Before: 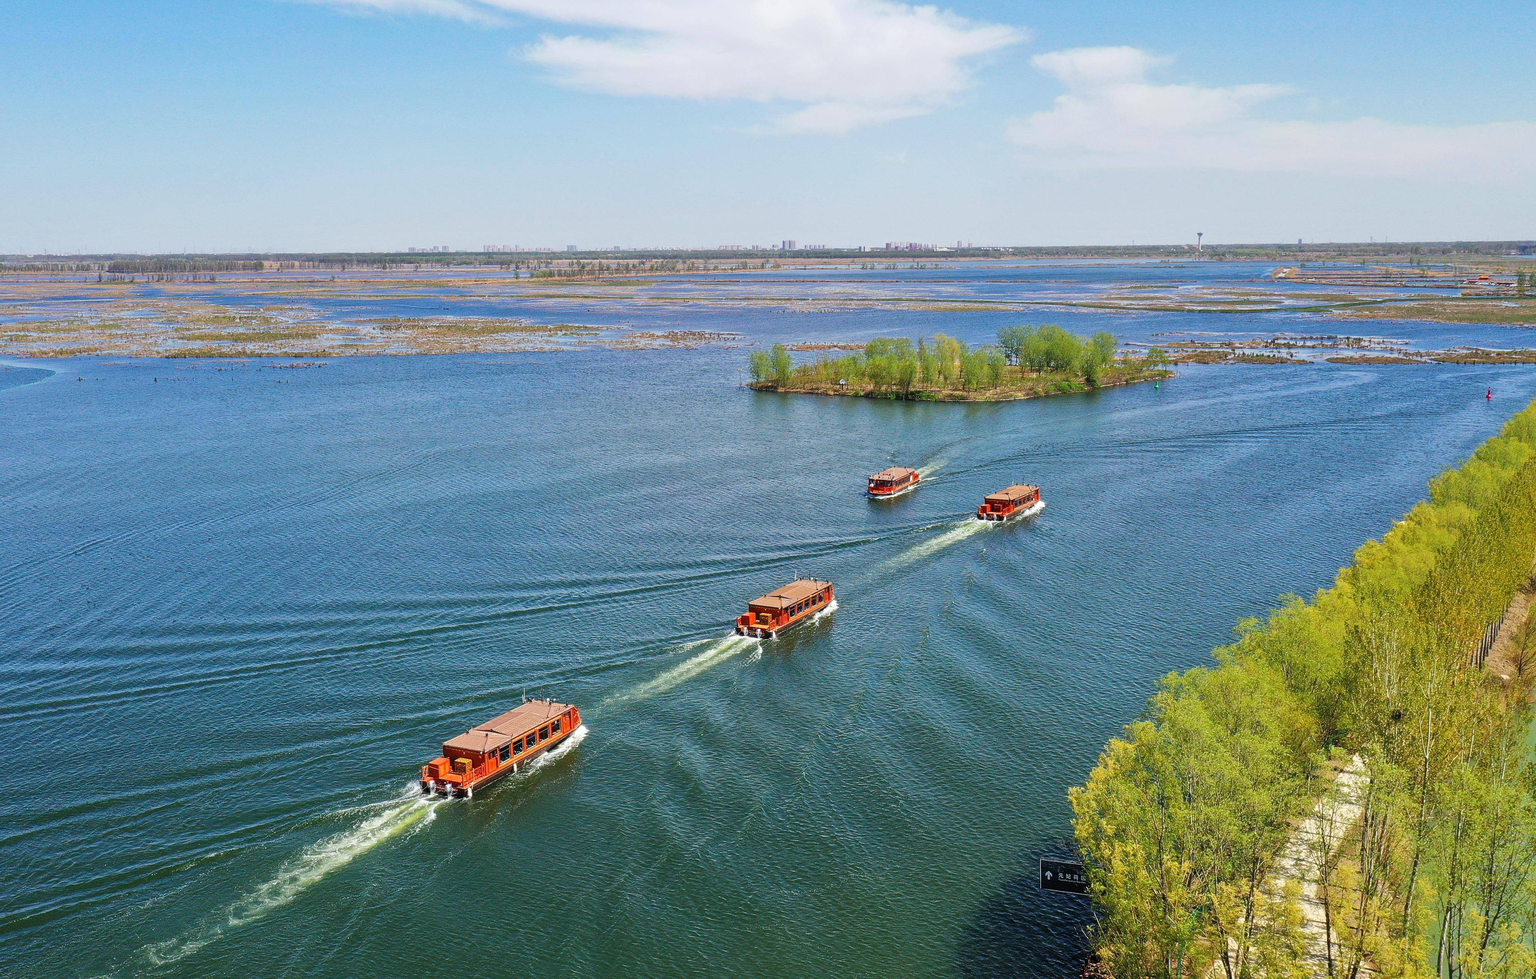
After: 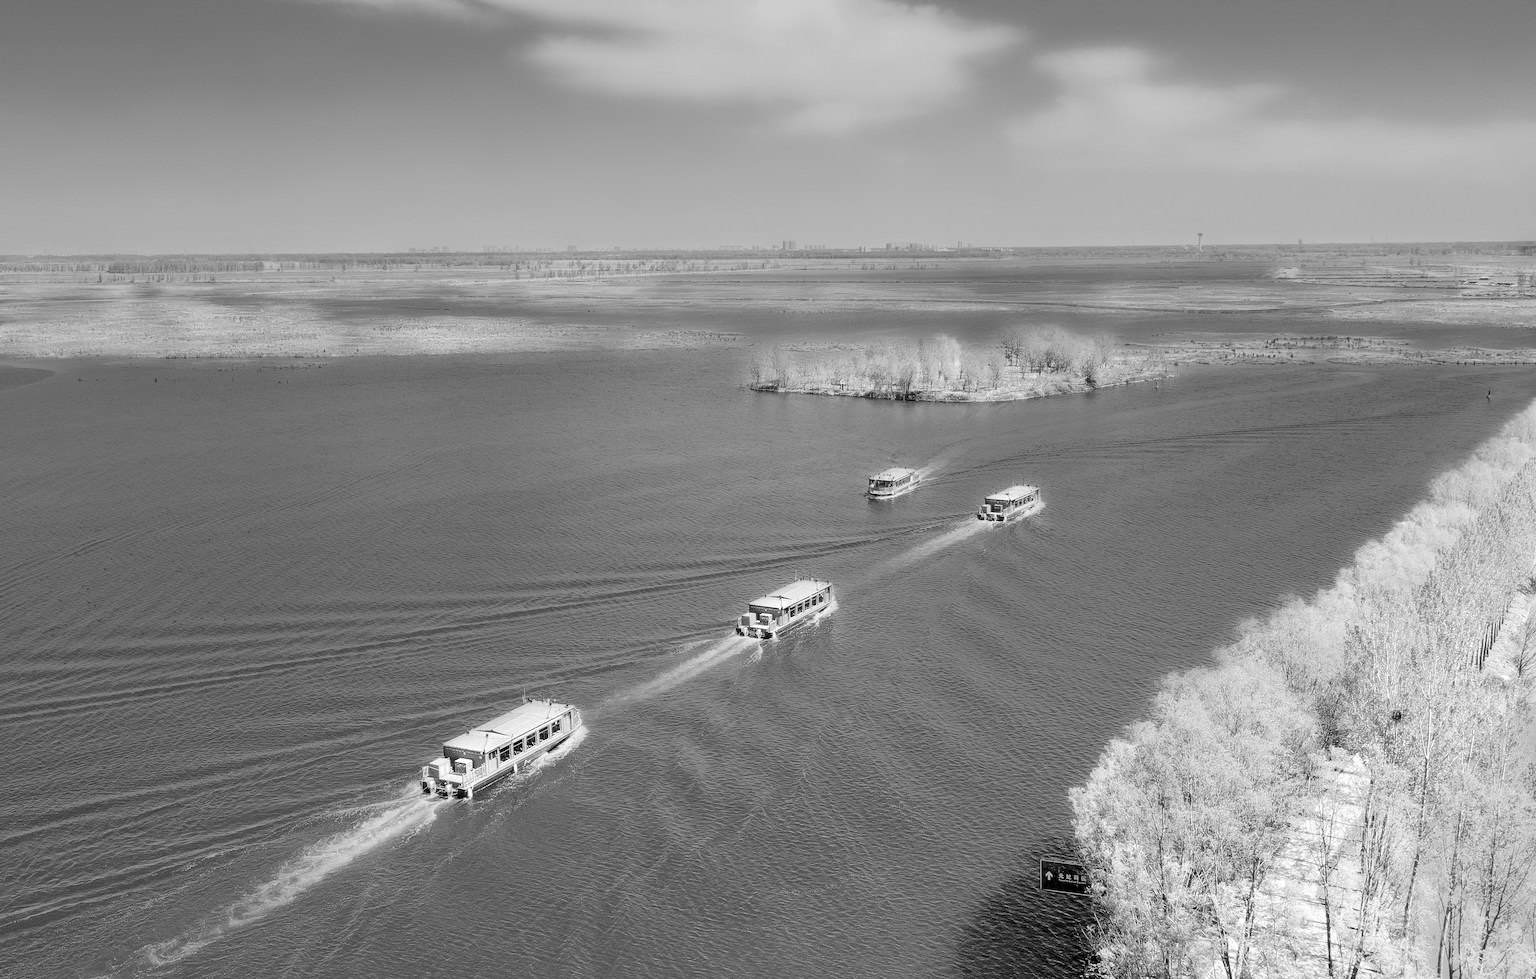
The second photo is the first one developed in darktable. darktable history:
rgb levels: levels [[0.013, 0.434, 0.89], [0, 0.5, 1], [0, 0.5, 1]]
color correction: highlights a* -2.24, highlights b* -18.1
exposure: black level correction 0, exposure 1.45 EV, compensate exposure bias true, compensate highlight preservation false
contrast brightness saturation: contrast 0.2, brightness 0.16, saturation 0.22
monochrome: a 79.32, b 81.83, size 1.1
